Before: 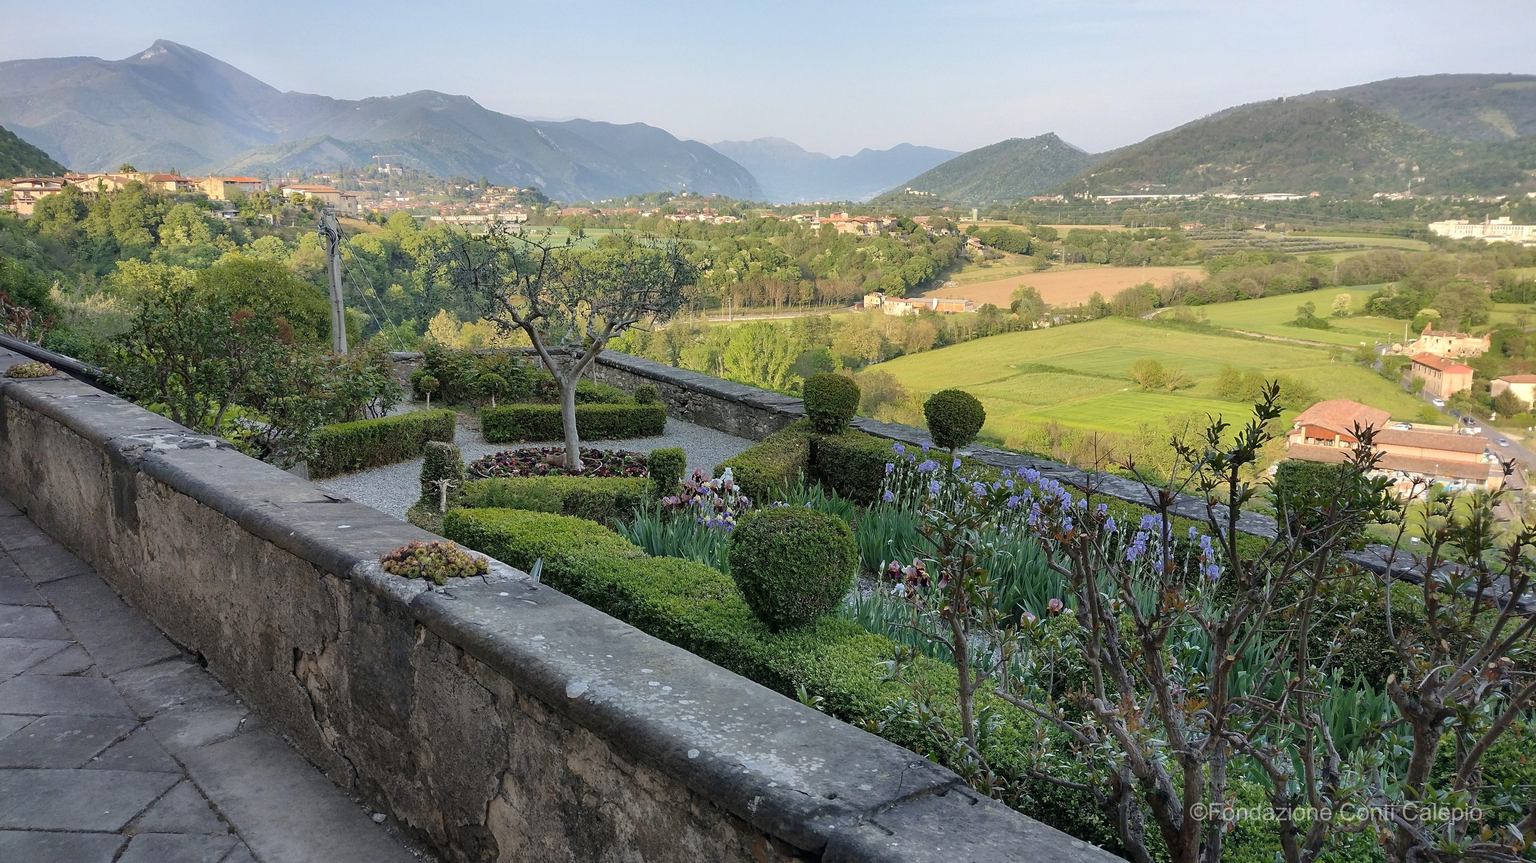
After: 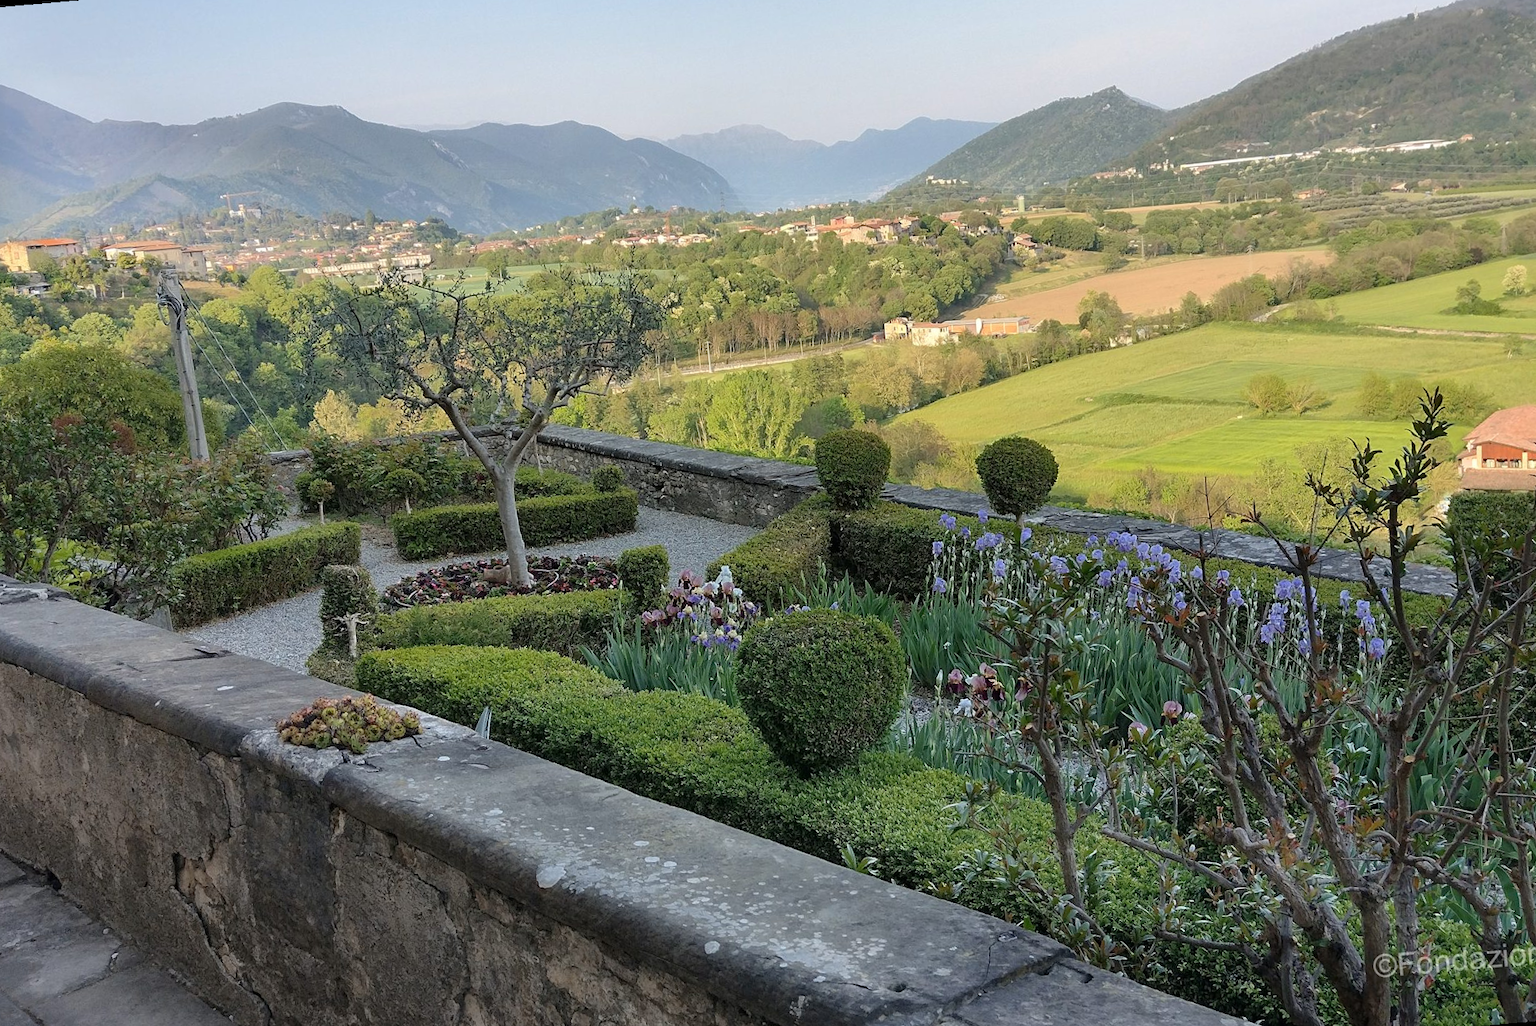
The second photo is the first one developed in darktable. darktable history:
crop and rotate: left 9.597%, right 10.195%
rotate and perspective: rotation -5°, crop left 0.05, crop right 0.952, crop top 0.11, crop bottom 0.89
